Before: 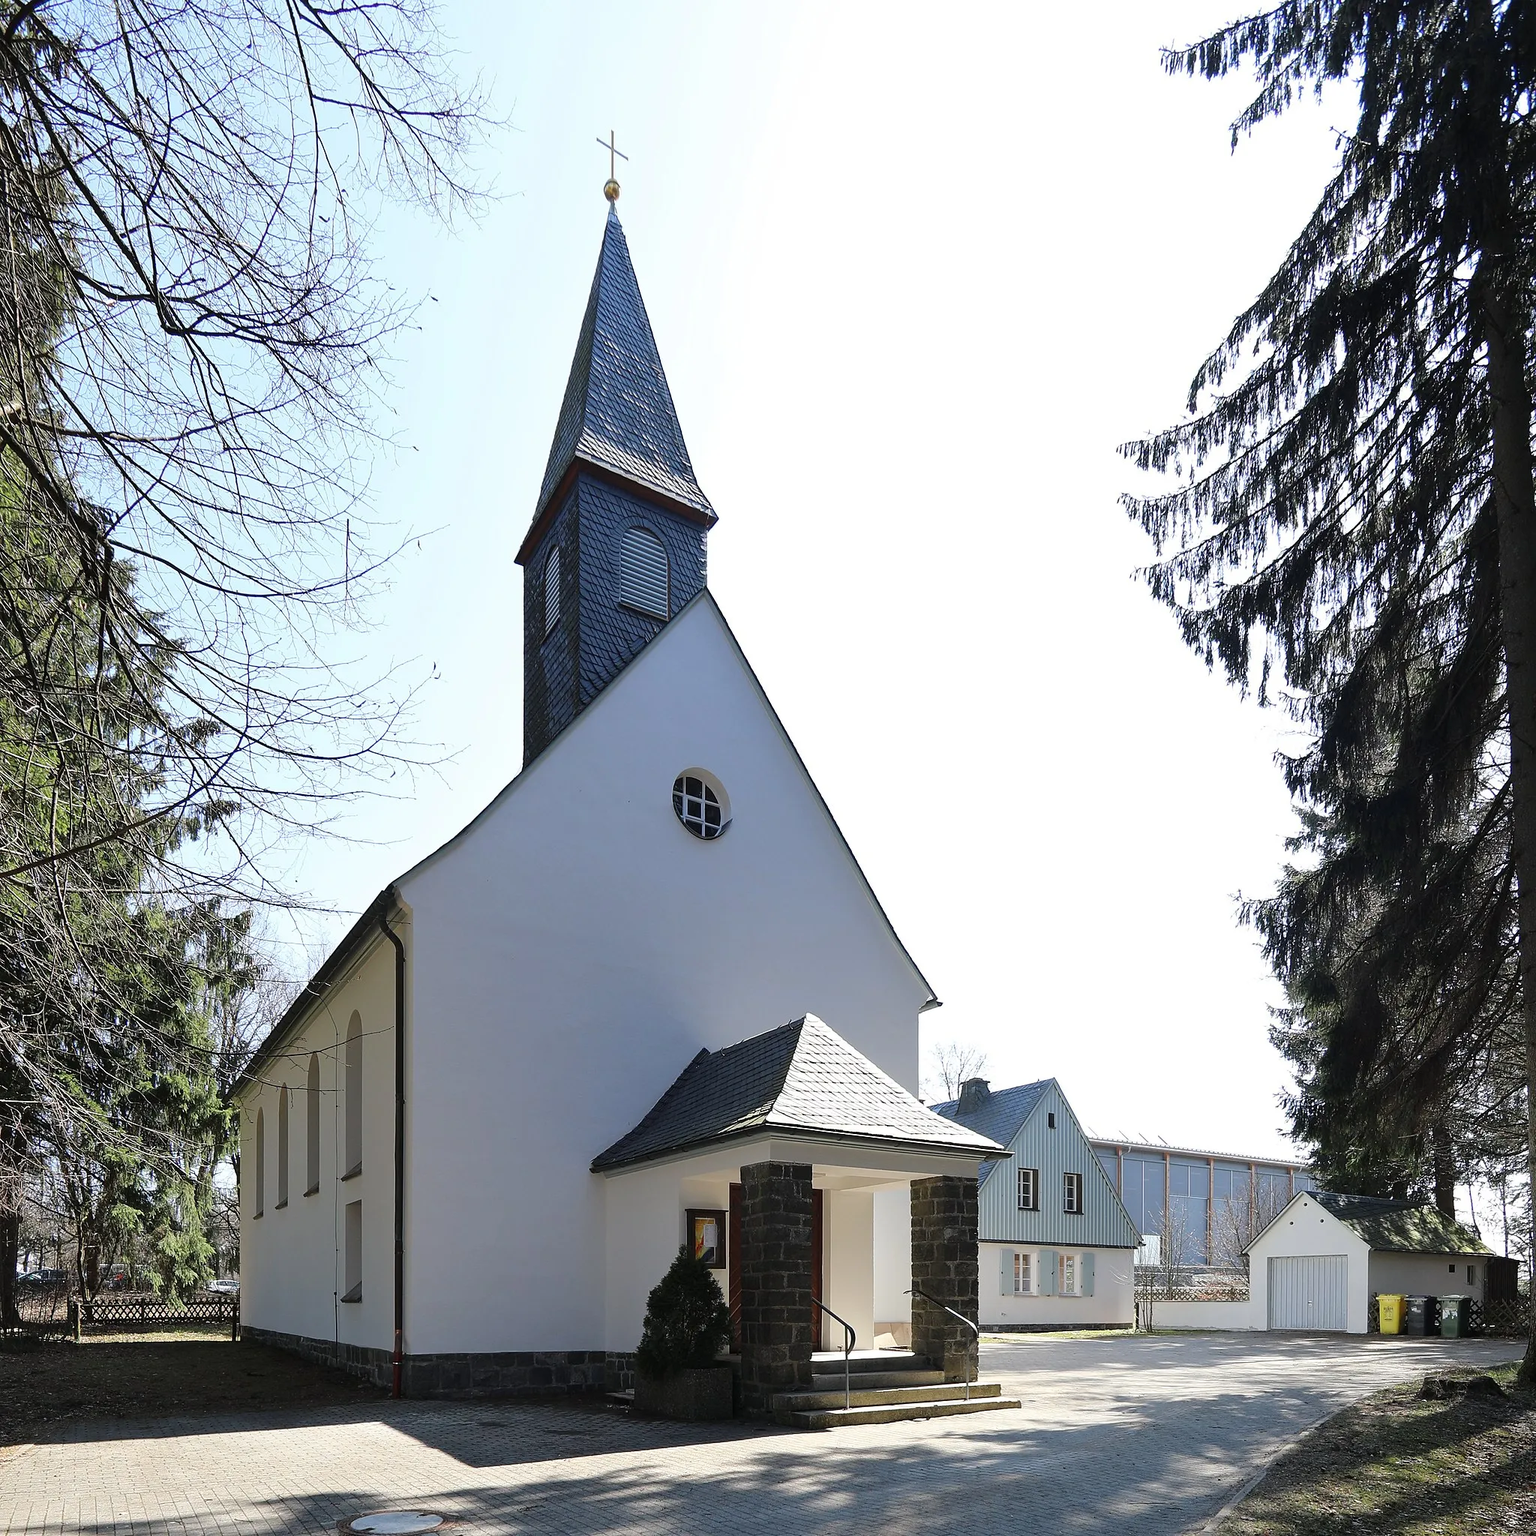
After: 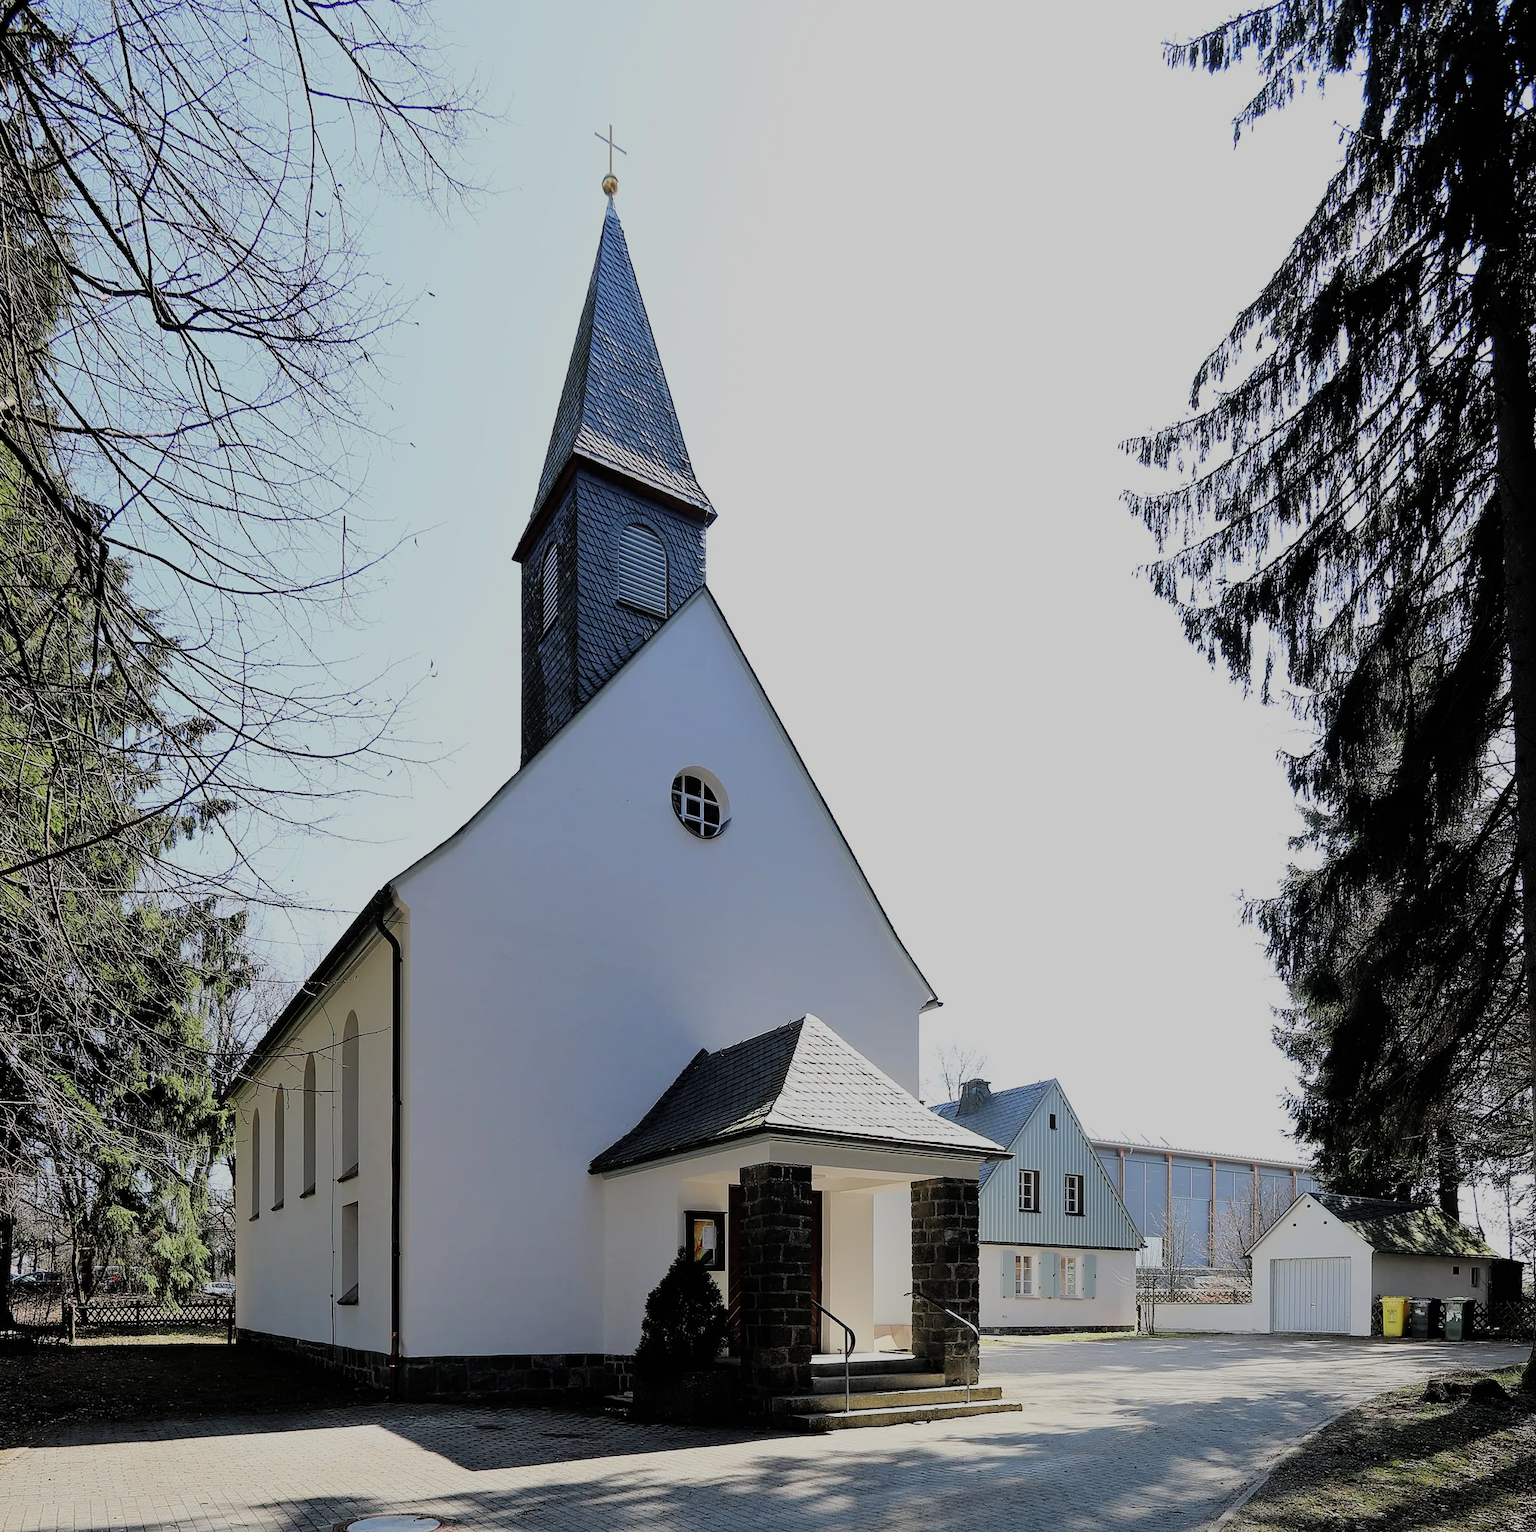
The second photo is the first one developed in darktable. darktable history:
crop: left 0.434%, top 0.485%, right 0.244%, bottom 0.386%
filmic rgb: black relative exposure -6.15 EV, white relative exposure 6.96 EV, hardness 2.23, color science v6 (2022)
